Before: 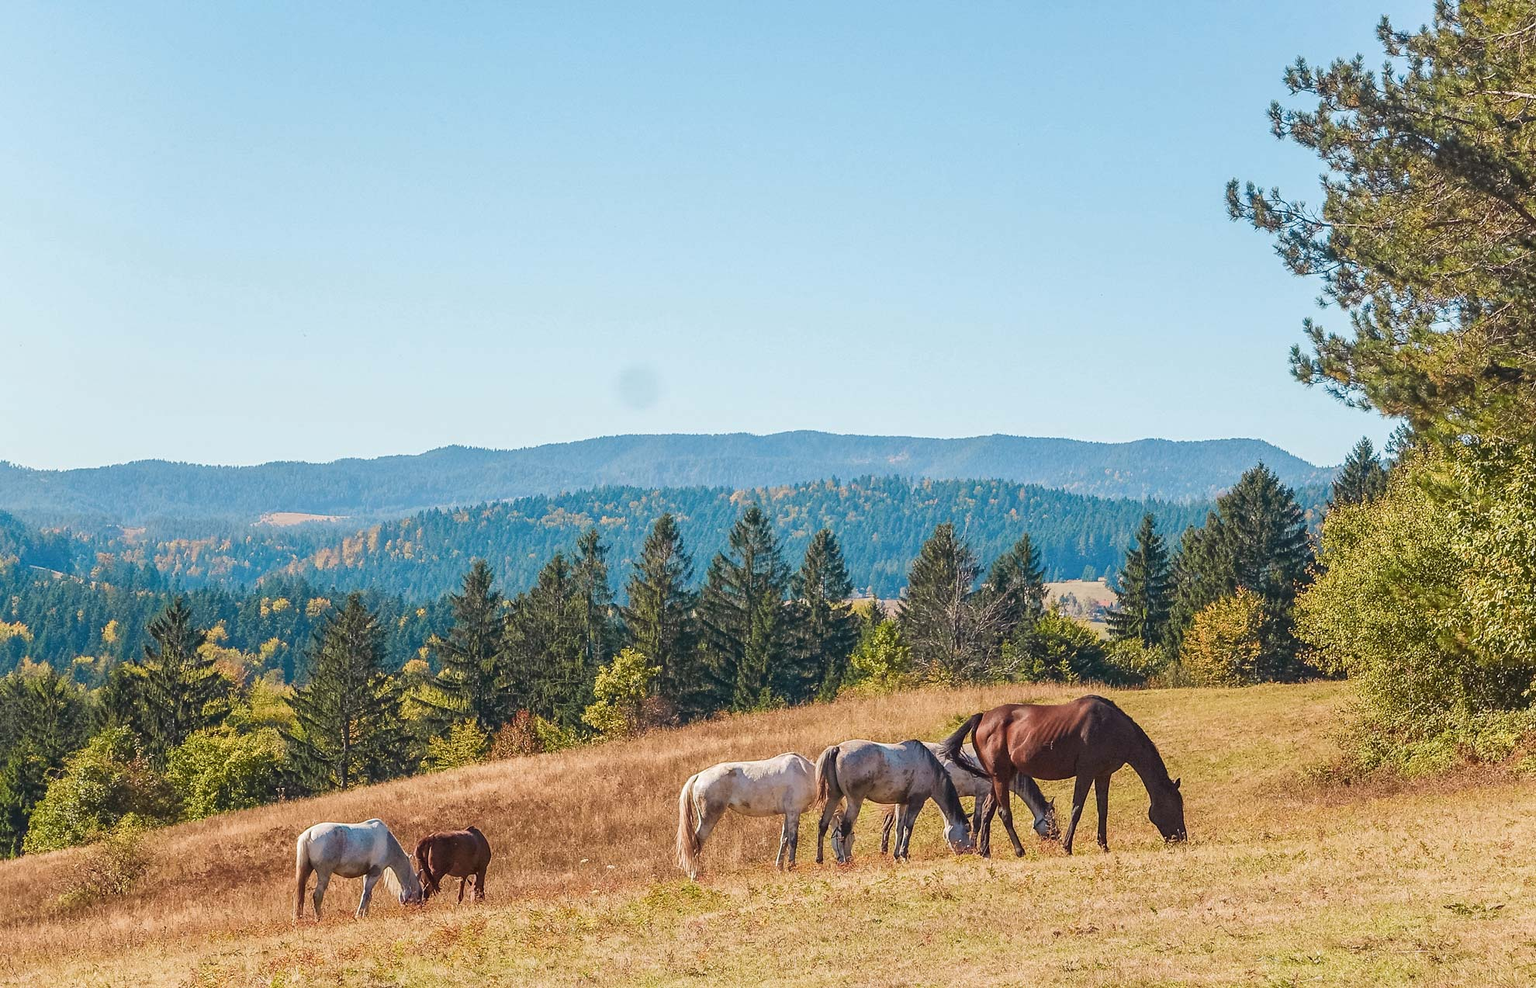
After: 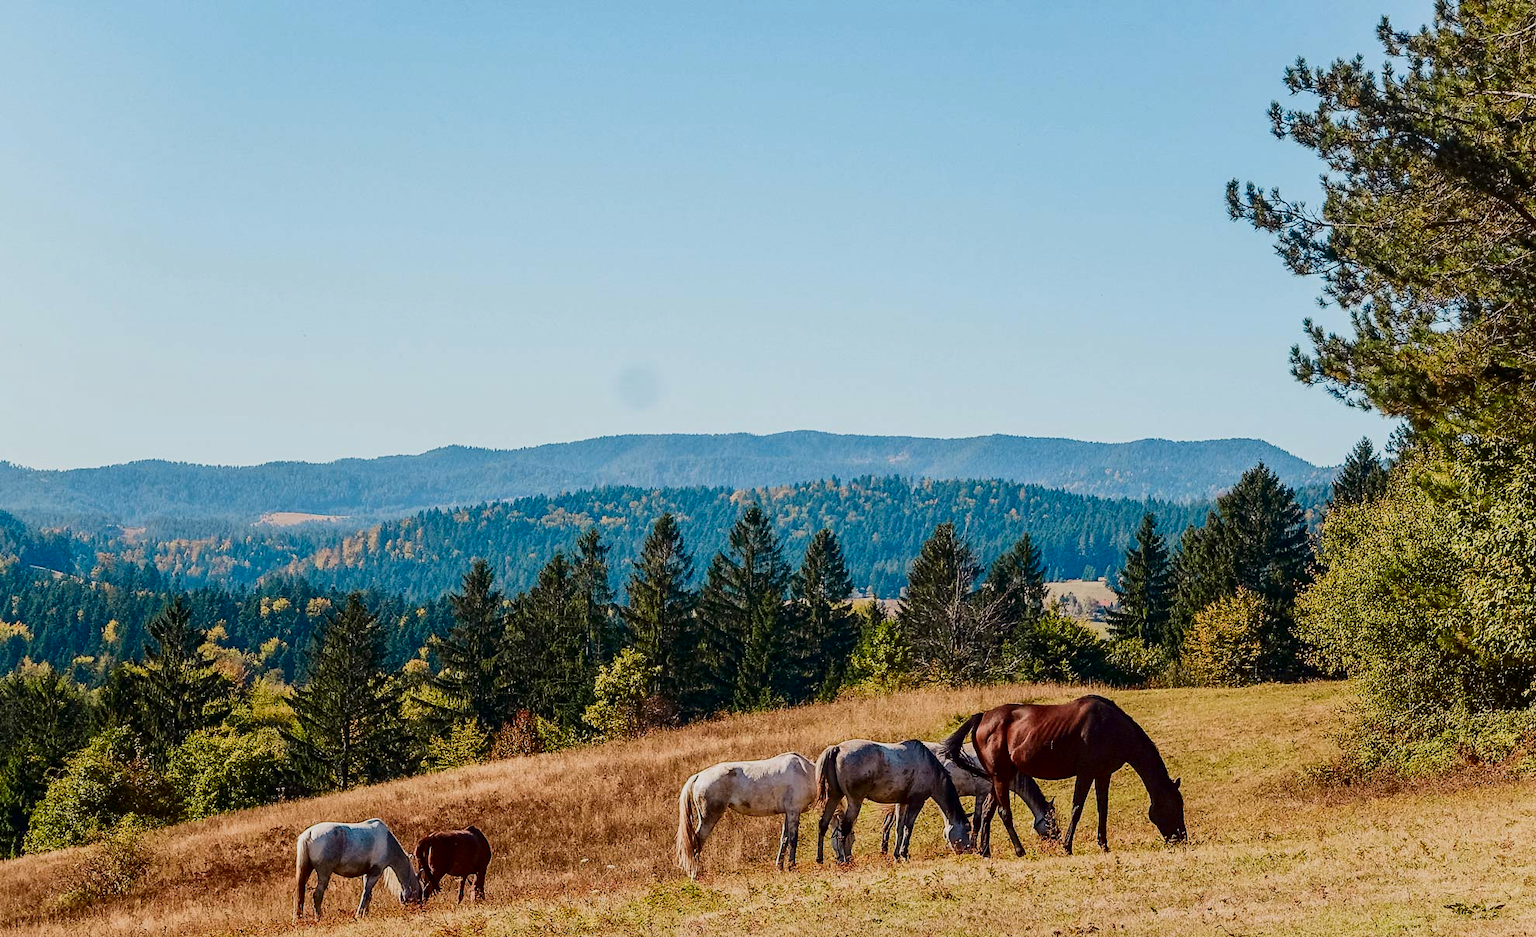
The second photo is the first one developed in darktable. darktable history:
filmic rgb: middle gray luminance 18.42%, black relative exposure -9 EV, white relative exposure 3.75 EV, threshold 6 EV, target black luminance 0%, hardness 4.85, latitude 67.35%, contrast 0.955, highlights saturation mix 20%, shadows ↔ highlights balance 21.36%, add noise in highlights 0, preserve chrominance luminance Y, color science v3 (2019), use custom middle-gray values true, iterations of high-quality reconstruction 0, contrast in highlights soft, enable highlight reconstruction true
crop and rotate: top 0%, bottom 5.097%
contrast brightness saturation: contrast 0.24, brightness -0.24, saturation 0.14
